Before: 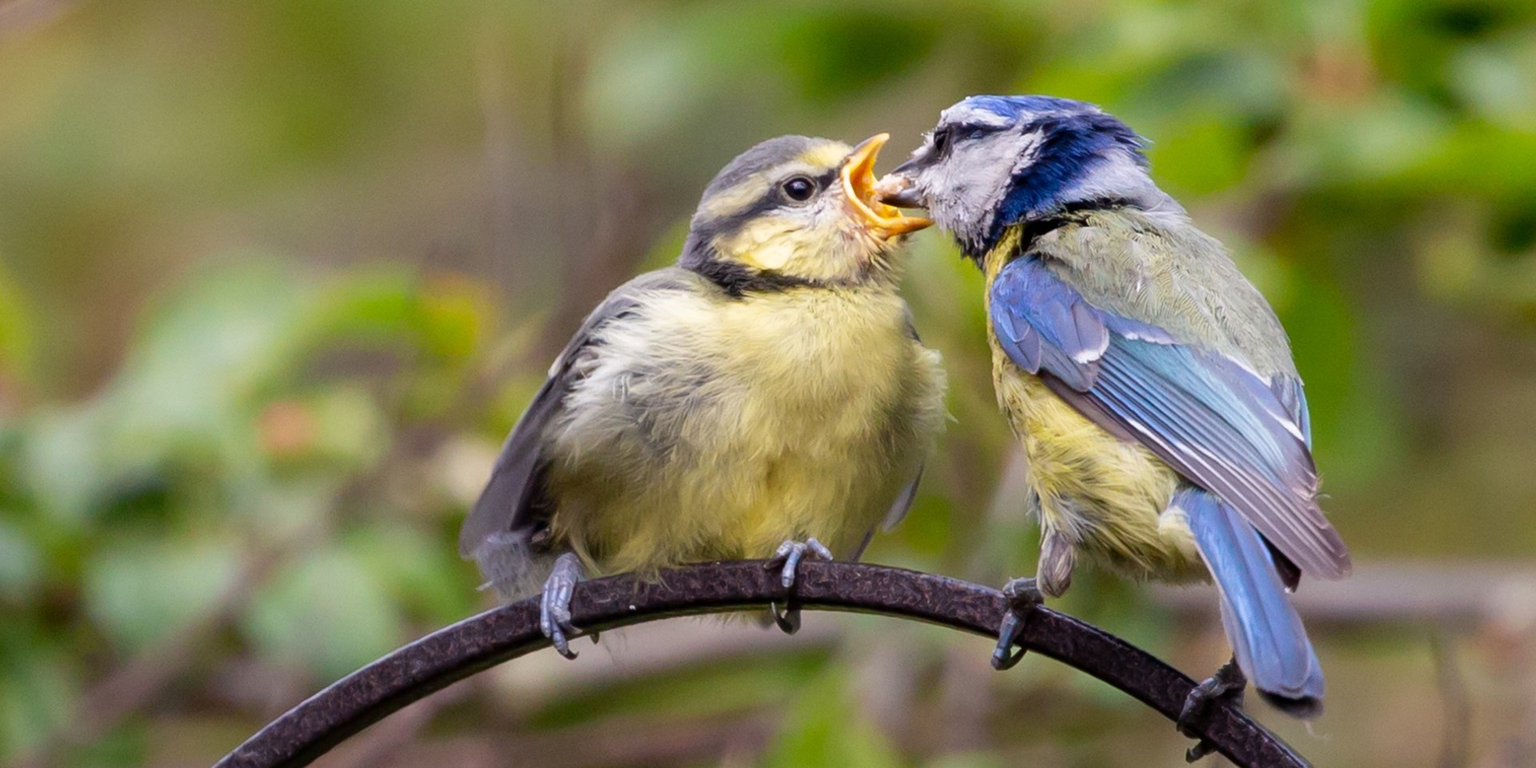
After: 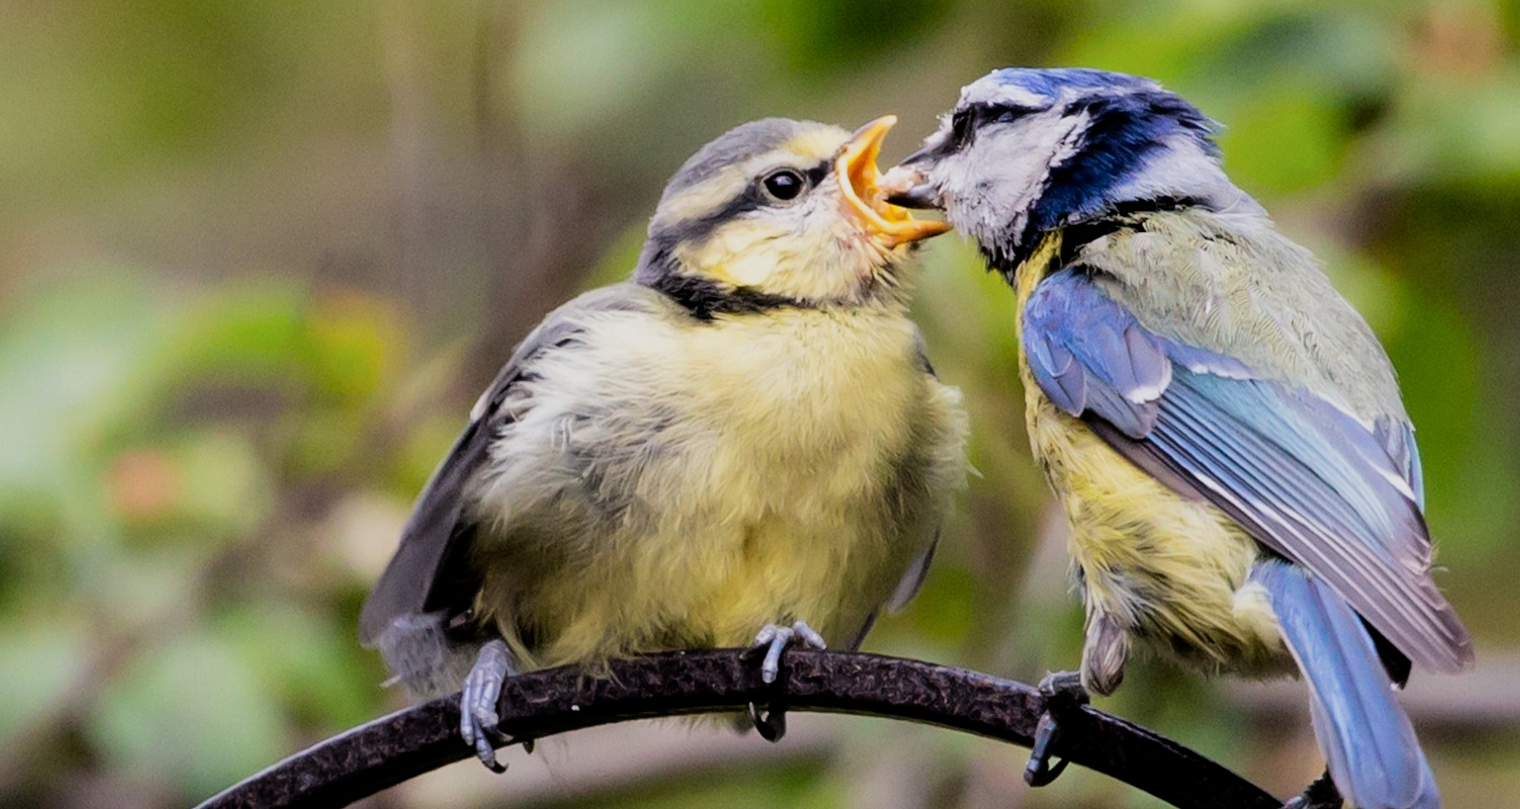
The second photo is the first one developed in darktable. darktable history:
exposure: compensate highlight preservation false
filmic rgb: black relative exposure -5 EV, hardness 2.88, contrast 1.3, highlights saturation mix -30%
color correction: highlights a* 0.003, highlights b* -0.283
crop: left 11.225%, top 5.381%, right 9.565%, bottom 10.314%
